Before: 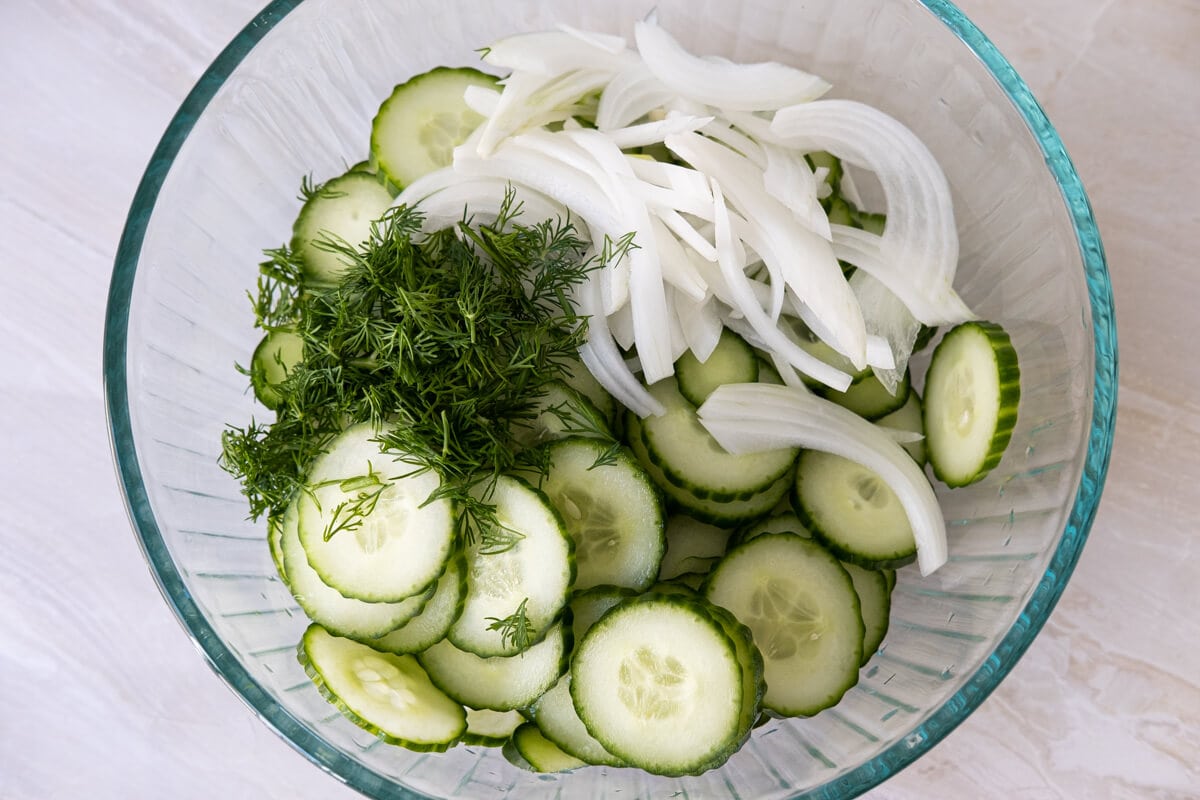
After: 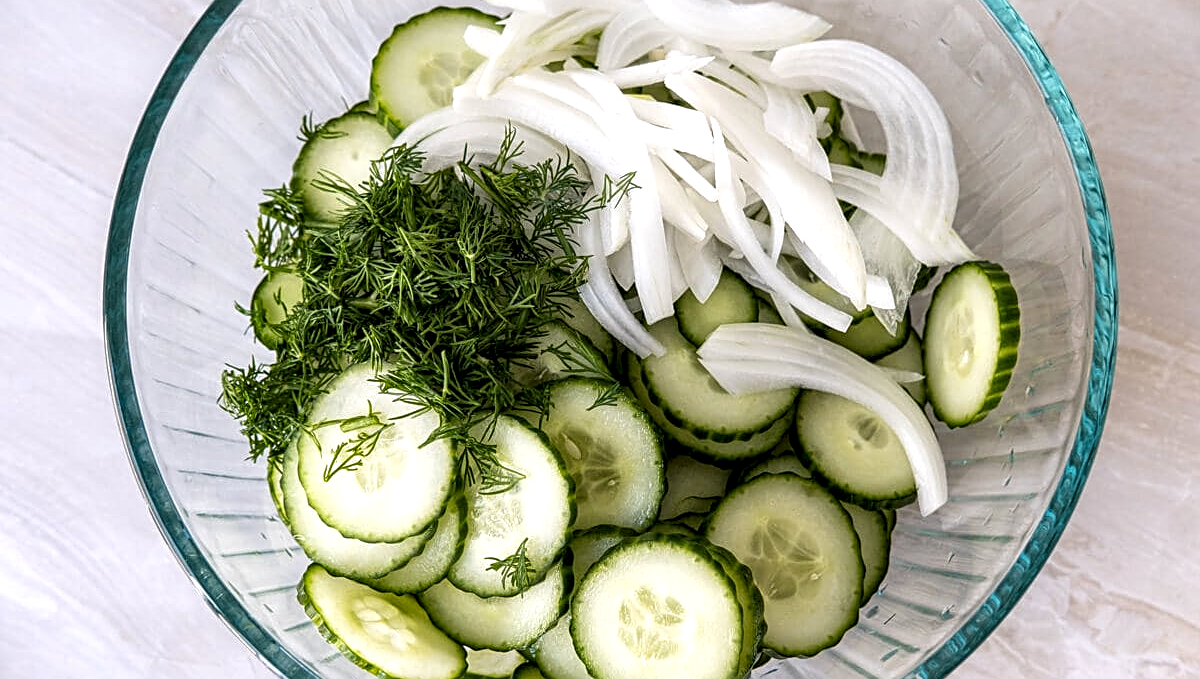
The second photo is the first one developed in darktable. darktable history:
sharpen: on, module defaults
crop: top 7.613%, bottom 7.456%
exposure: exposure 0.215 EV, compensate exposure bias true, compensate highlight preservation false
local contrast: detail 150%
